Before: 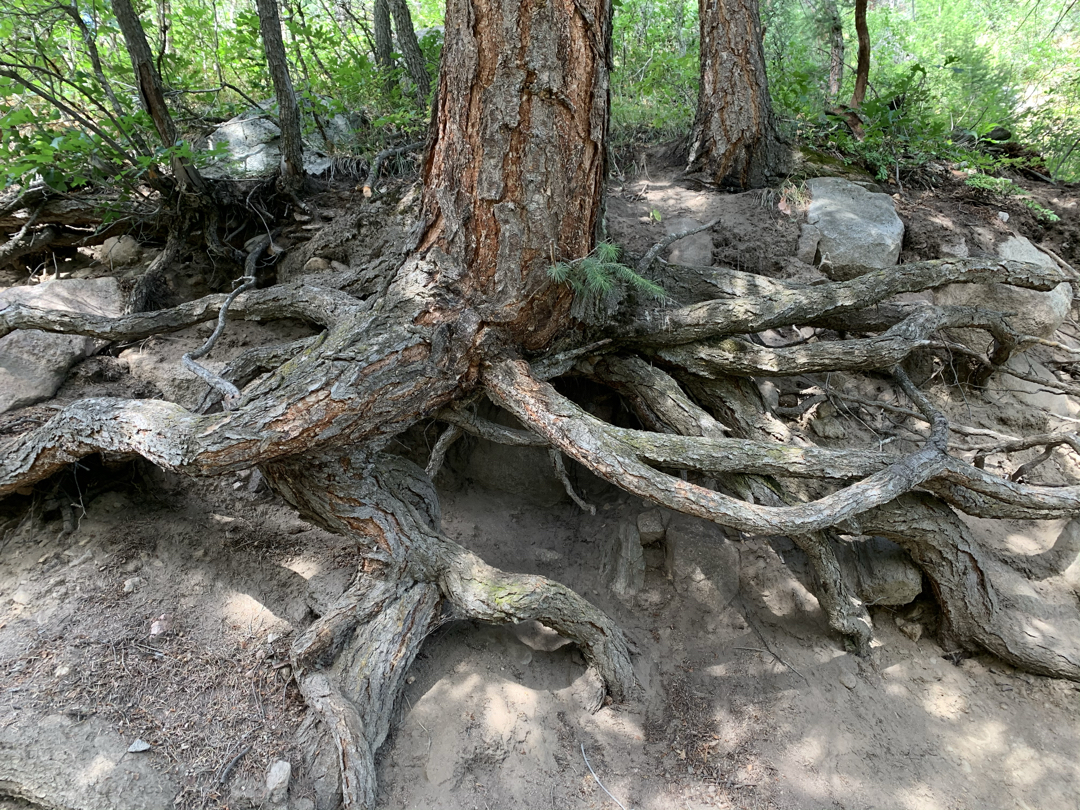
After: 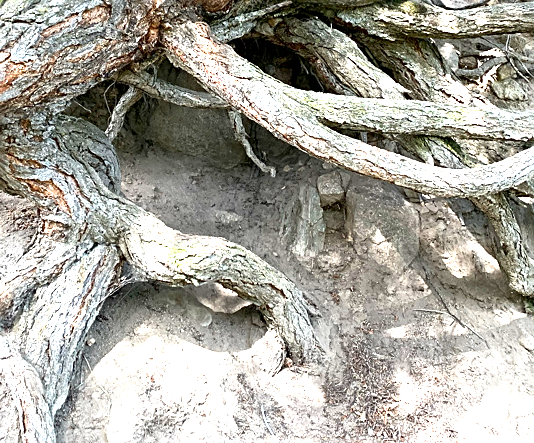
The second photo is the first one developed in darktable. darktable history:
crop: left 29.672%, top 41.786%, right 20.851%, bottom 3.487%
local contrast: mode bilateral grid, contrast 20, coarseness 50, detail 132%, midtone range 0.2
exposure: black level correction 0.001, exposure 1.719 EV, compensate exposure bias true, compensate highlight preservation false
sharpen: on, module defaults
